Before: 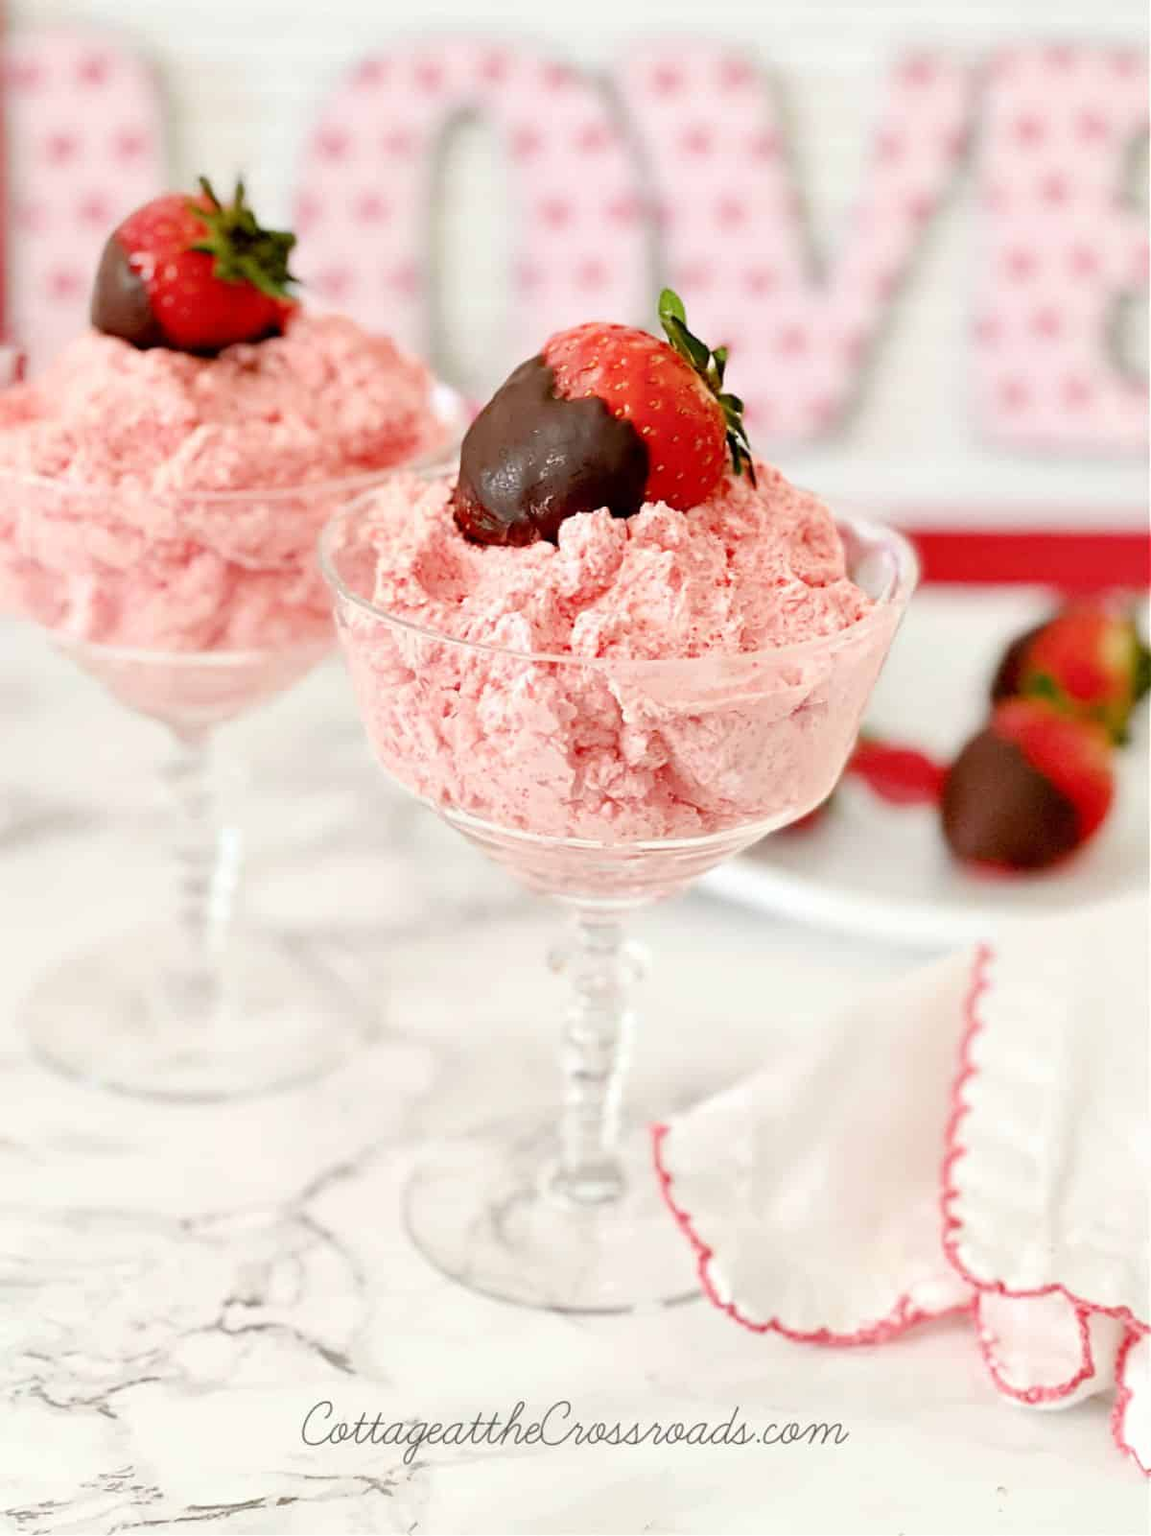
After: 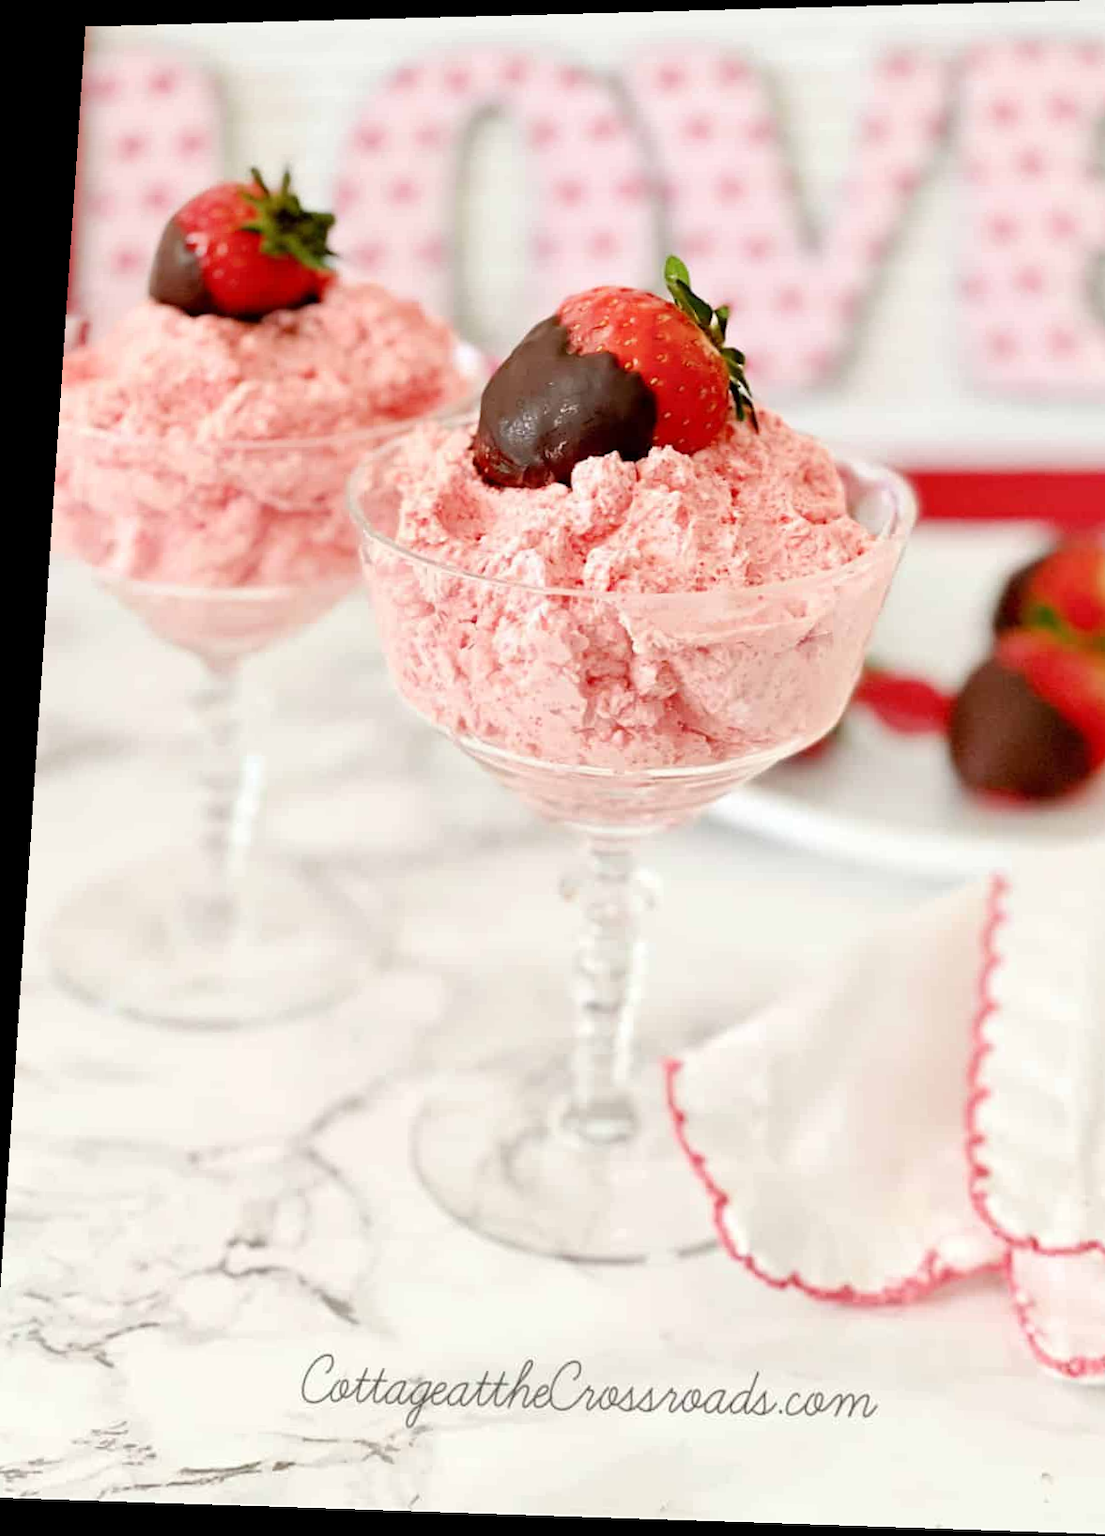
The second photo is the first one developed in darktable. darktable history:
crop and rotate: left 1.088%, right 8.807%
rotate and perspective: rotation 0.128°, lens shift (vertical) -0.181, lens shift (horizontal) -0.044, shear 0.001, automatic cropping off
